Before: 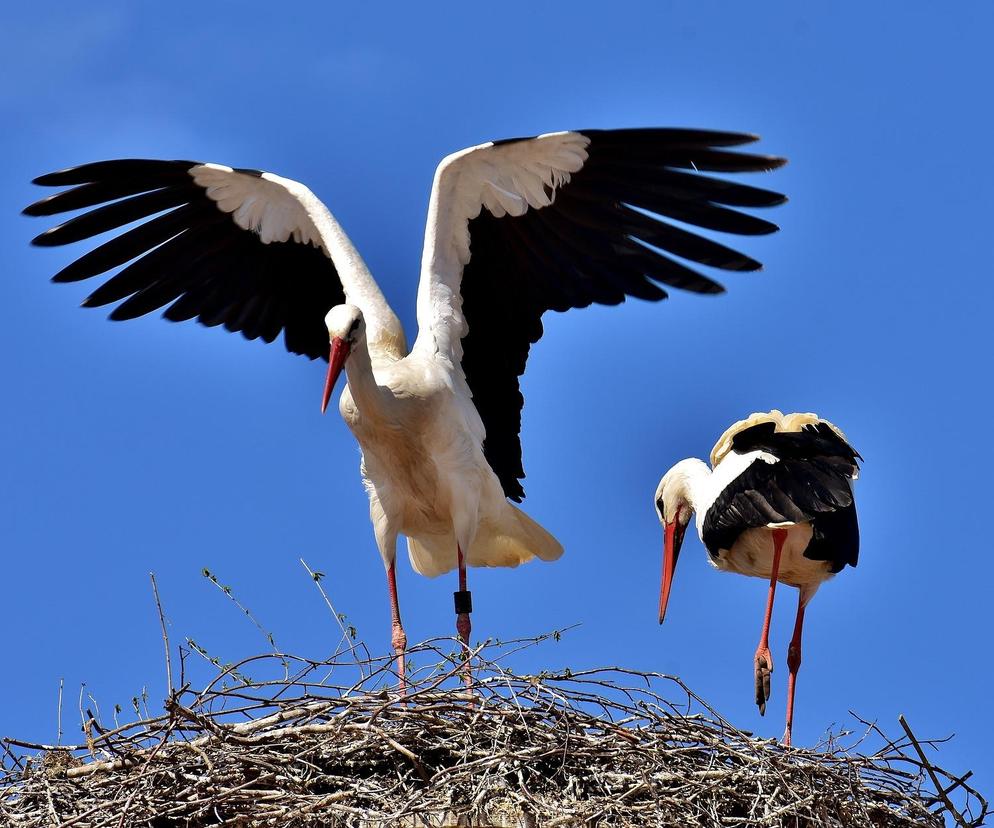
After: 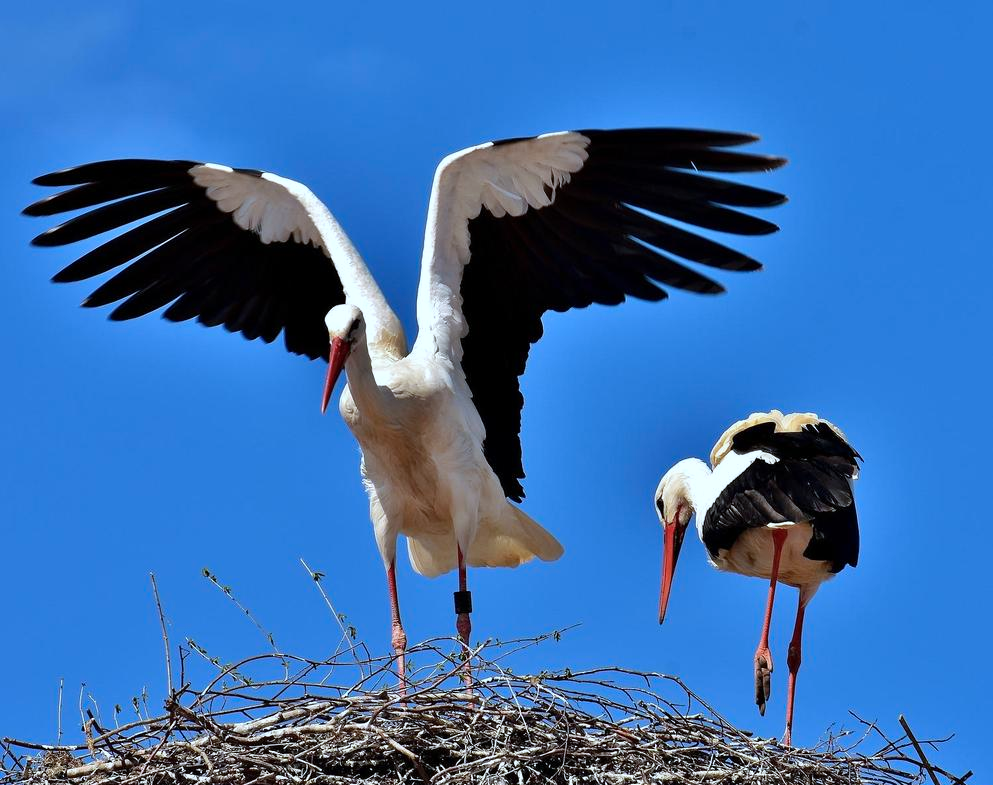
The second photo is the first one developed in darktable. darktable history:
crop and rotate: top 0.001%, bottom 5.165%
color correction: highlights a* -4.2, highlights b* -10.89
